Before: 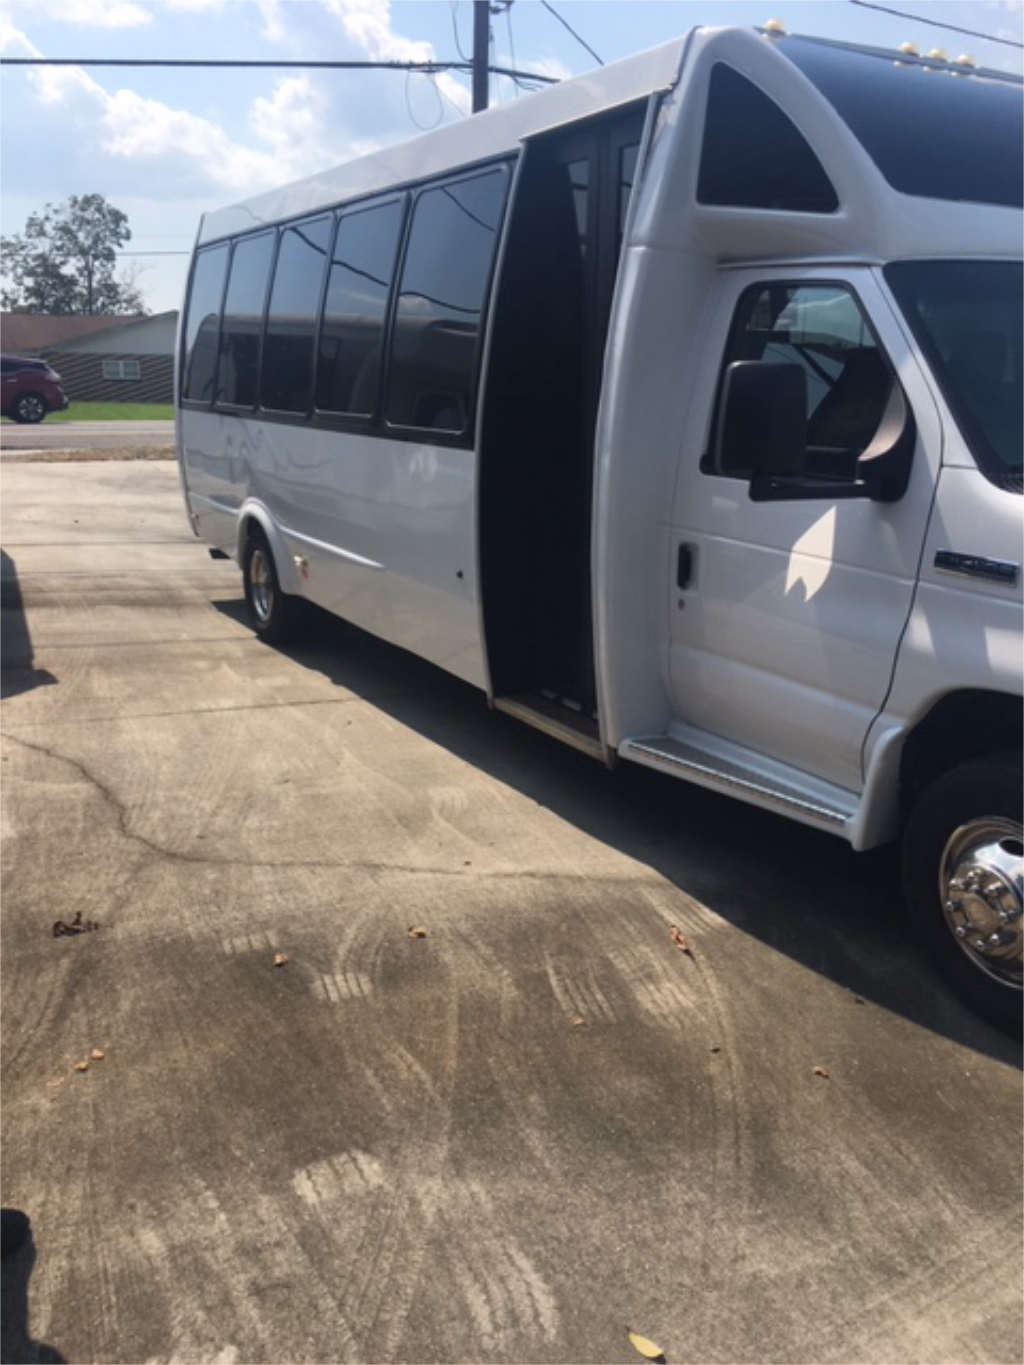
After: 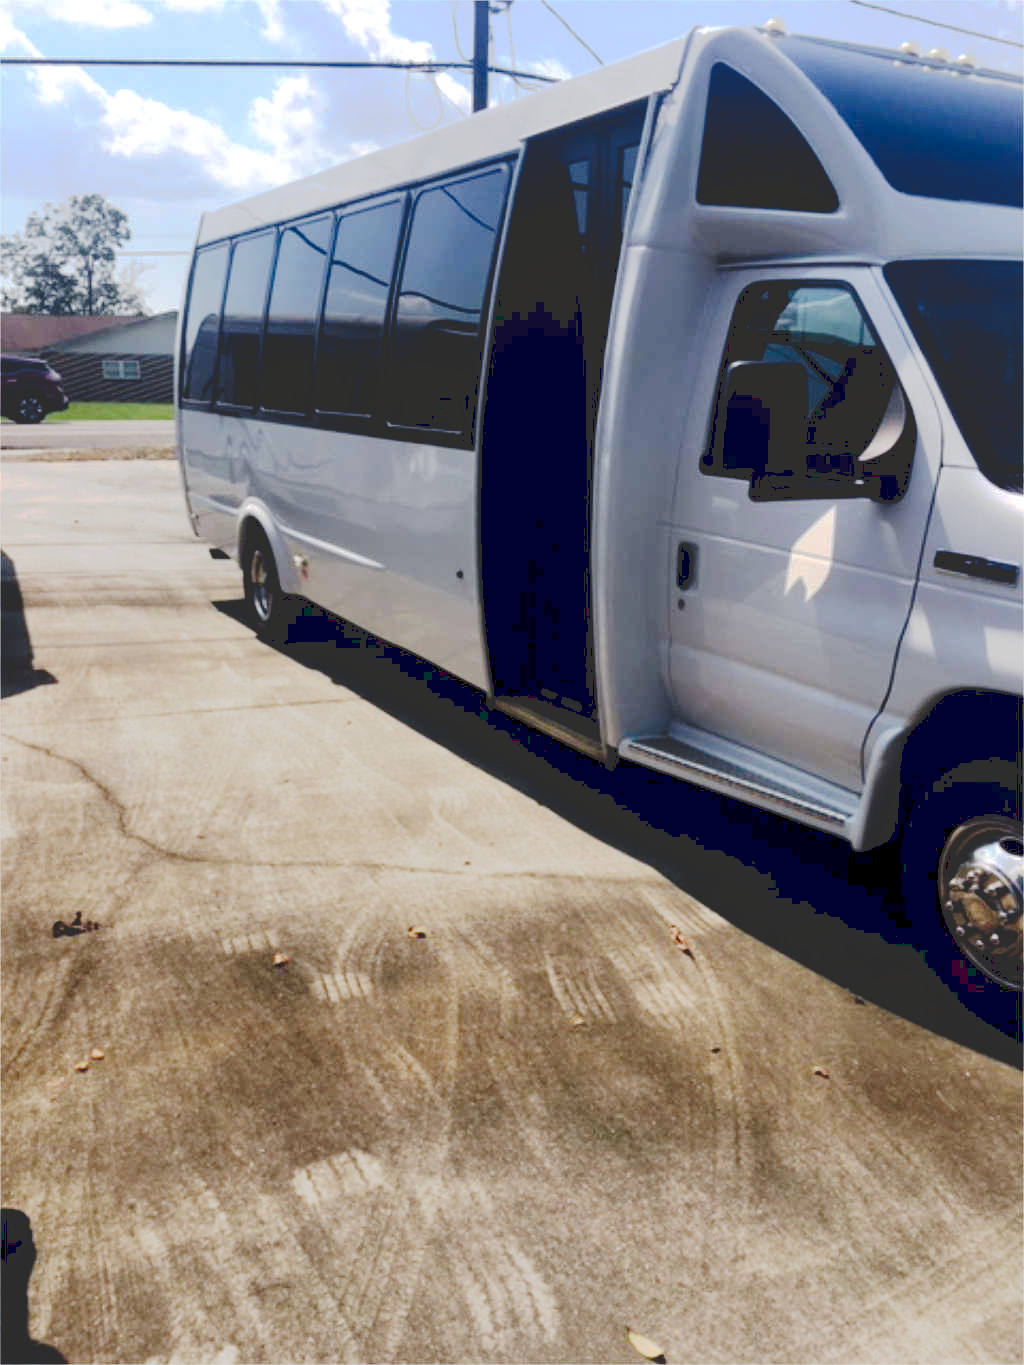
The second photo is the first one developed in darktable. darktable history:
tone curve: curves: ch0 [(0, 0) (0.003, 0.185) (0.011, 0.185) (0.025, 0.187) (0.044, 0.185) (0.069, 0.185) (0.1, 0.18) (0.136, 0.18) (0.177, 0.179) (0.224, 0.202) (0.277, 0.252) (0.335, 0.343) (0.399, 0.452) (0.468, 0.553) (0.543, 0.643) (0.623, 0.717) (0.709, 0.778) (0.801, 0.82) (0.898, 0.856) (1, 1)], preserve colors none
exposure: black level correction 0.009, exposure 0.119 EV, compensate highlight preservation false
